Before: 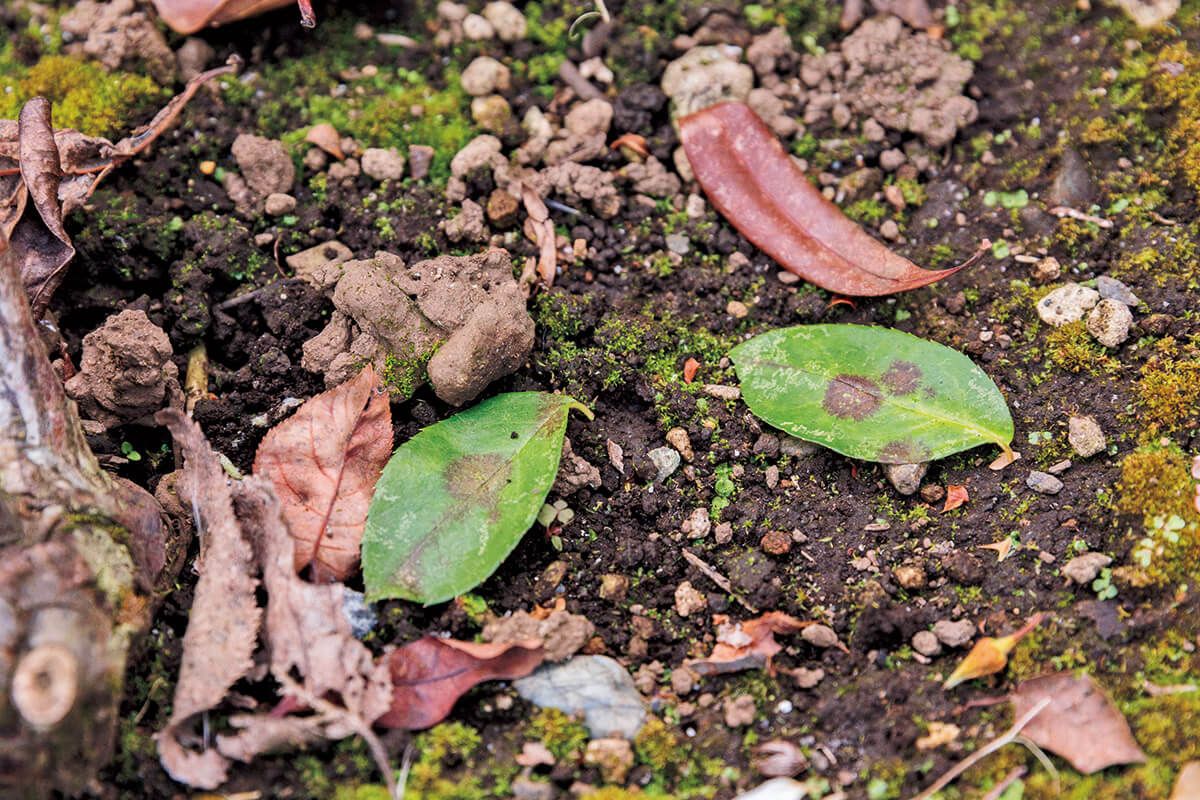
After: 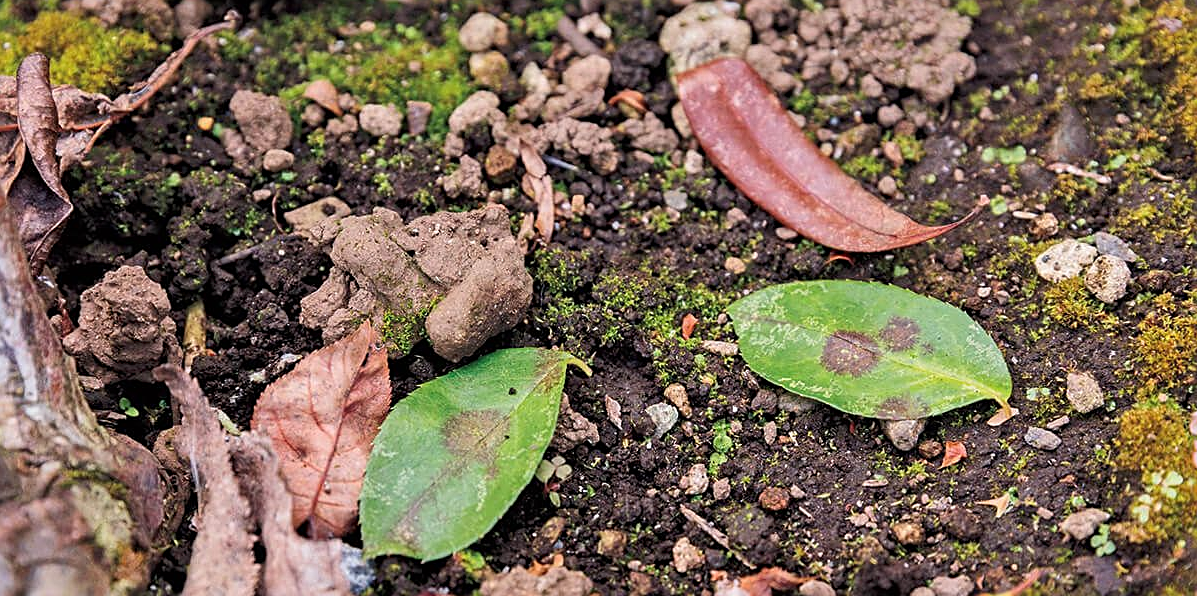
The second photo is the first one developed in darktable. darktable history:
sharpen: on, module defaults
exposure: compensate highlight preservation false
crop: left 0.226%, top 5.55%, bottom 19.888%
